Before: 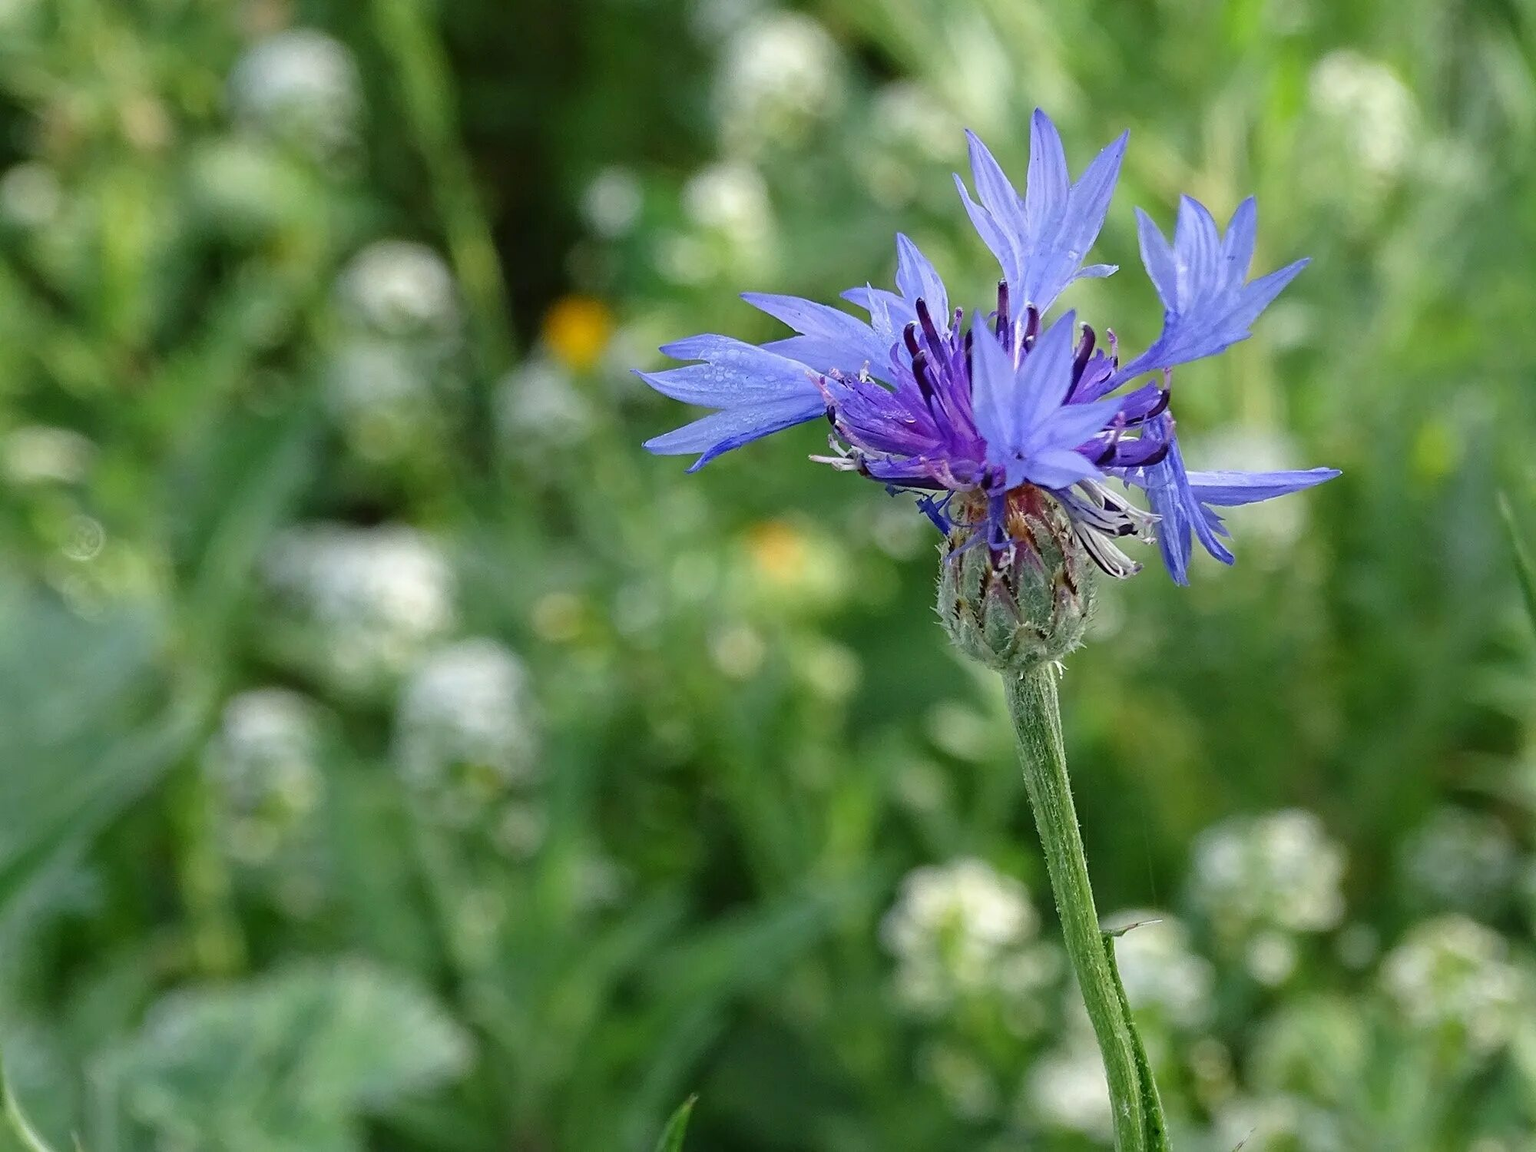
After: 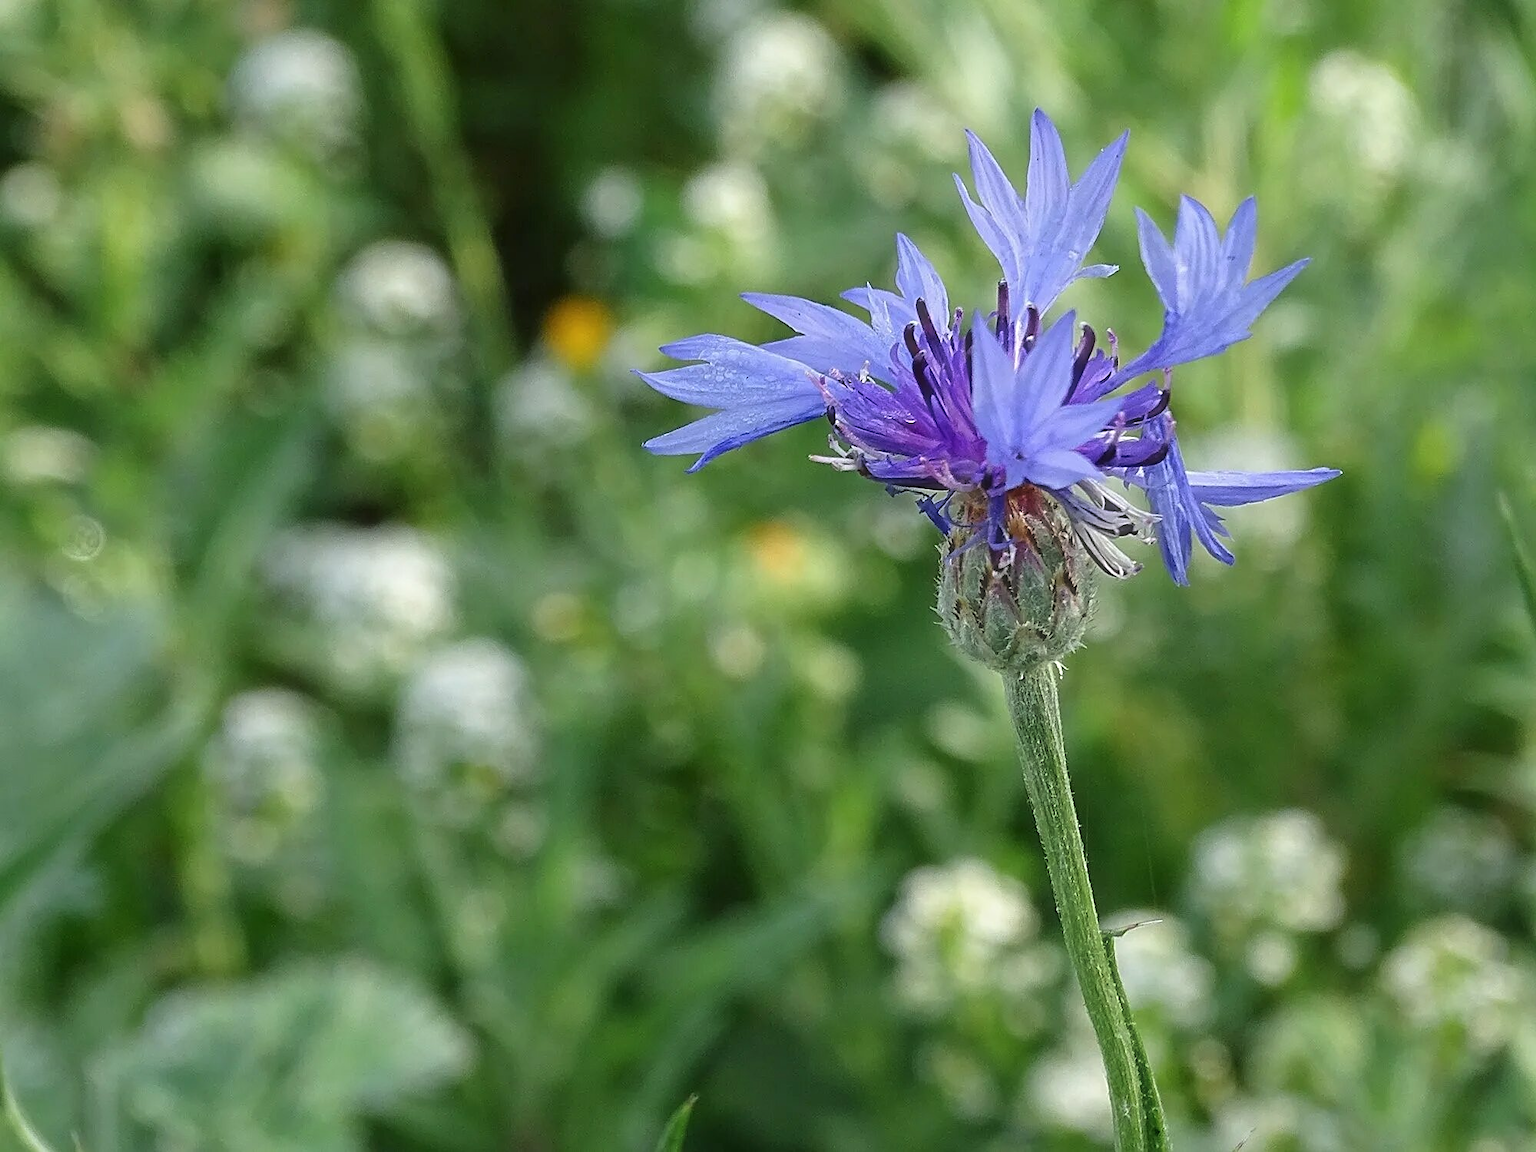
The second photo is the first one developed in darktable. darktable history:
sharpen: on, module defaults
haze removal: strength -0.113, compatibility mode true
